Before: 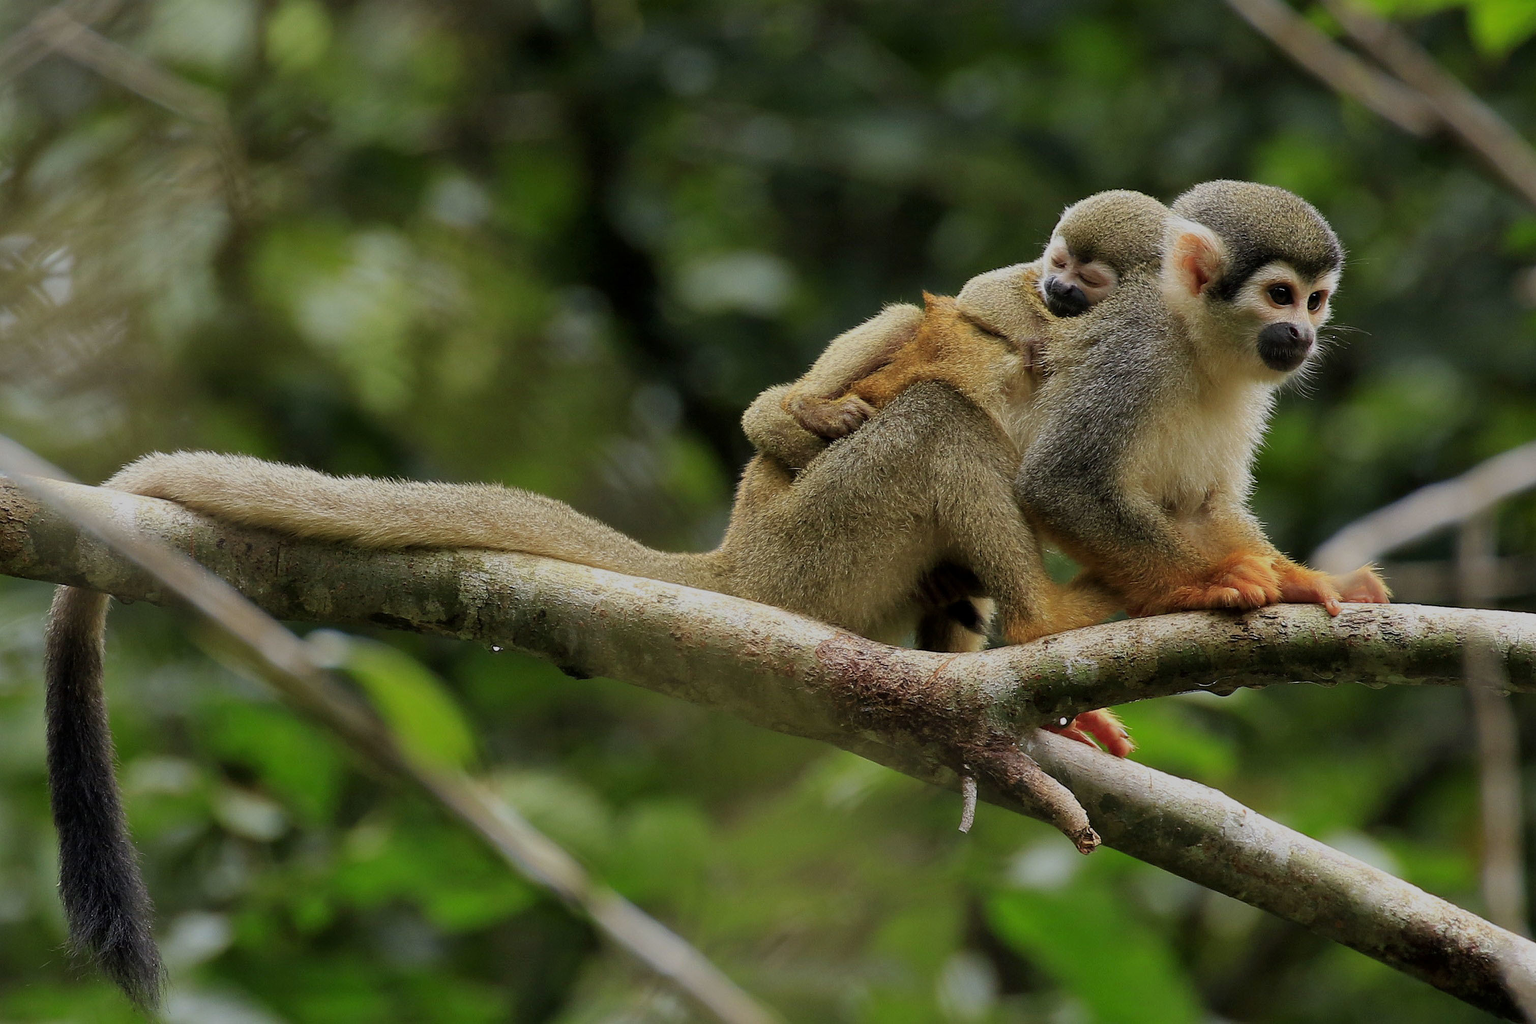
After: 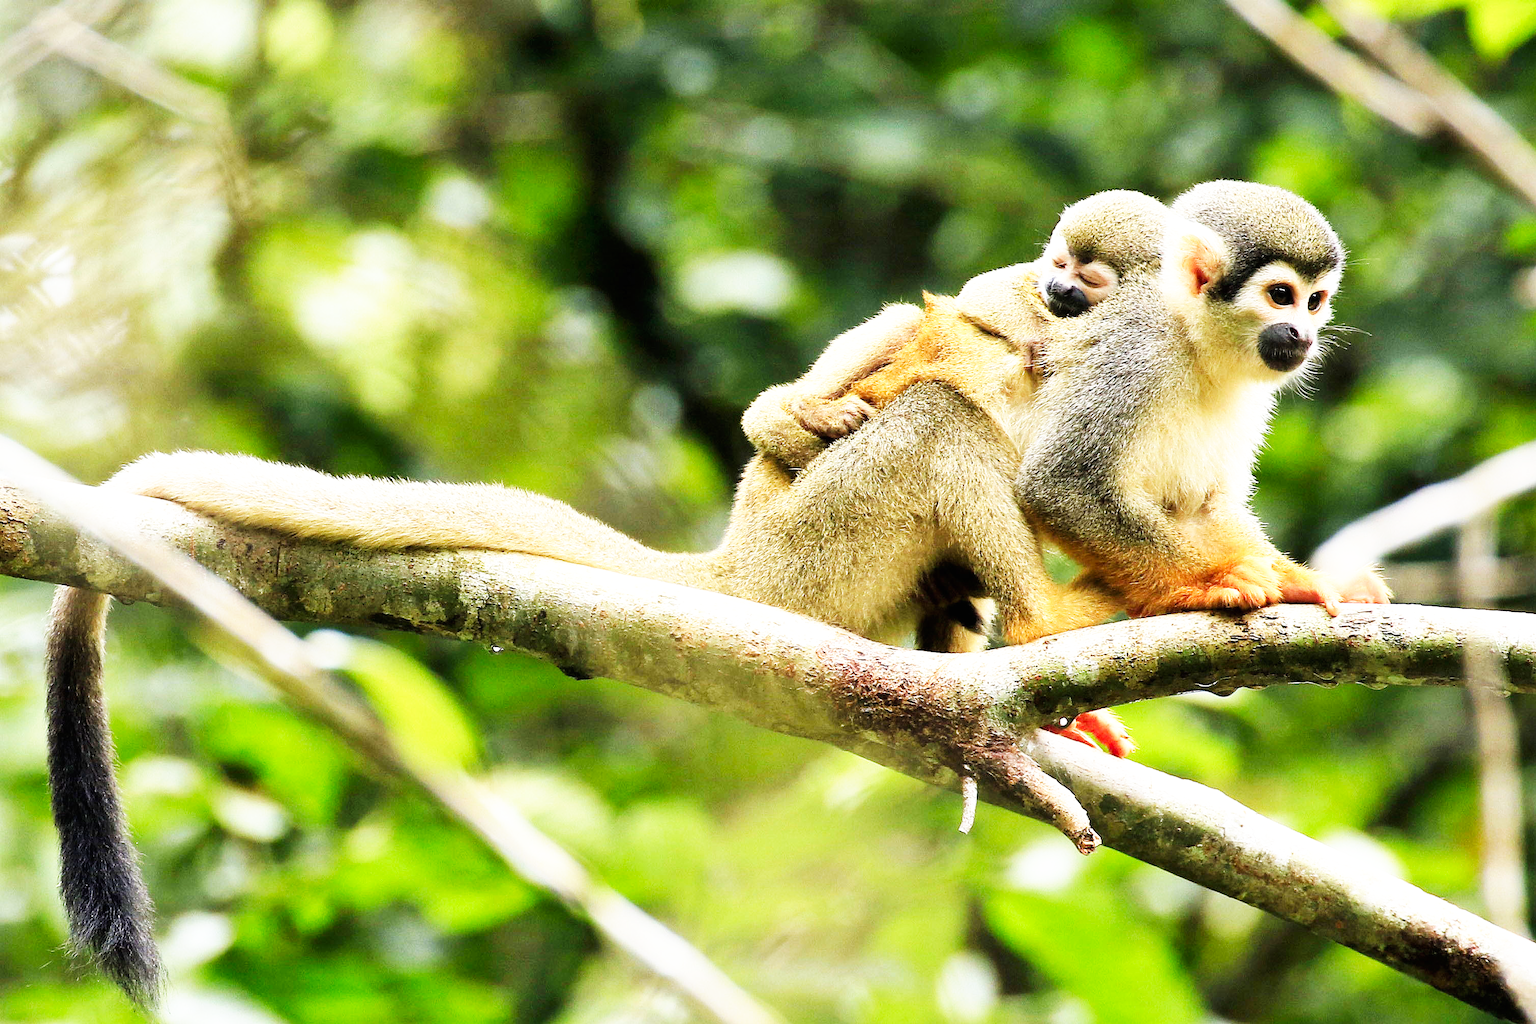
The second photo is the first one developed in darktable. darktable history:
base curve: curves: ch0 [(0, 0) (0.007, 0.004) (0.027, 0.03) (0.046, 0.07) (0.207, 0.54) (0.442, 0.872) (0.673, 0.972) (1, 1)], preserve colors none
exposure: black level correction 0, exposure 1.2 EV, compensate highlight preservation false
